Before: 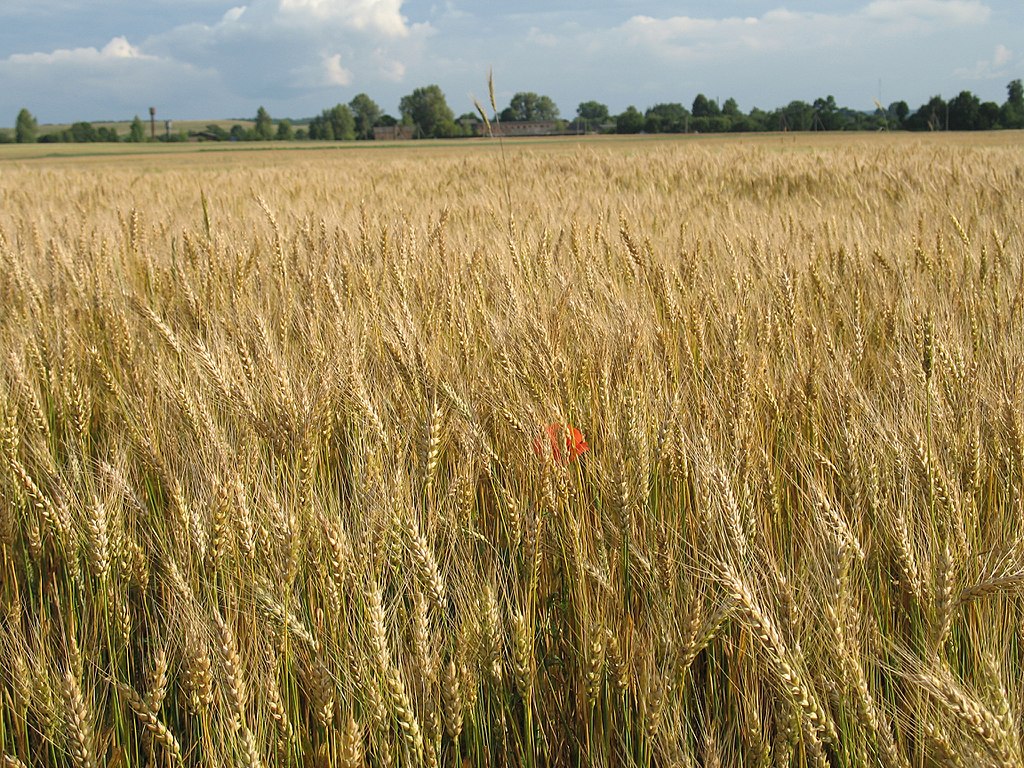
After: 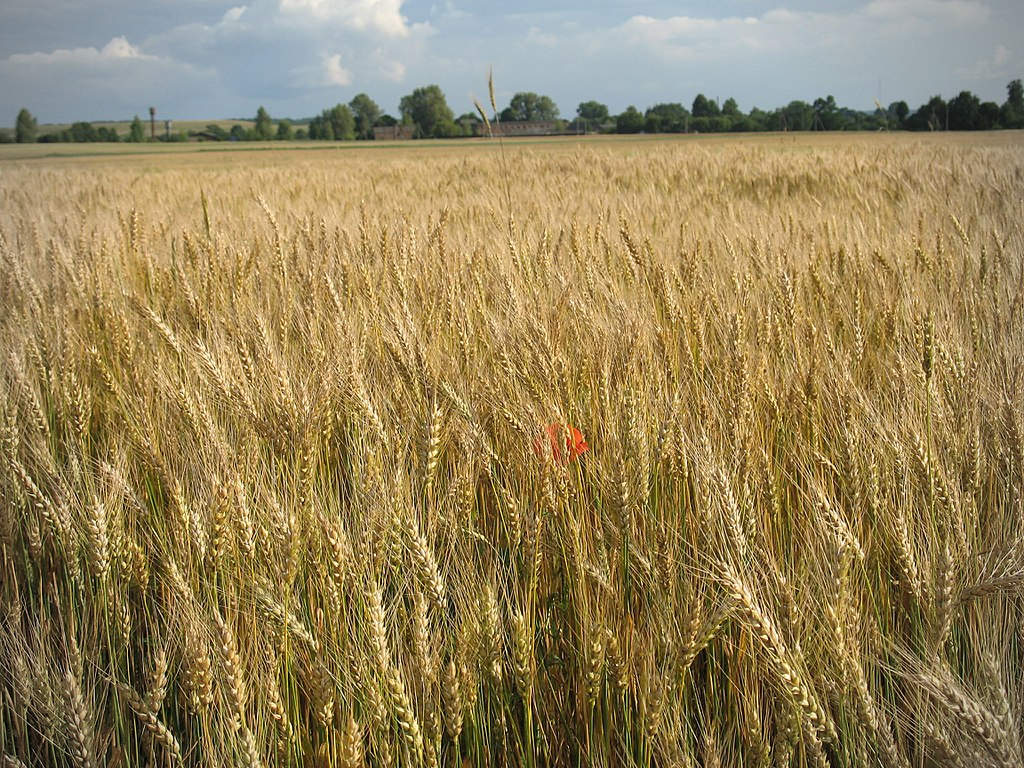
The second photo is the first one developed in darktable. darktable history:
vignetting: on, module defaults
